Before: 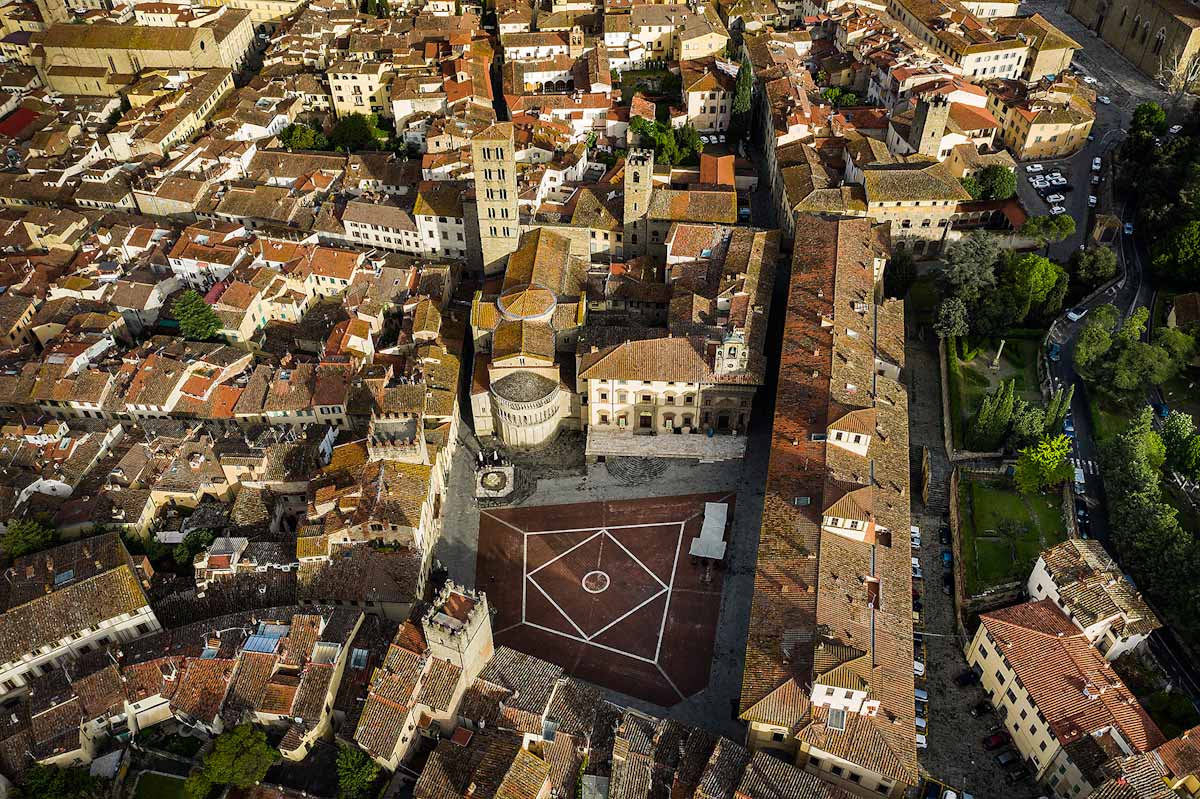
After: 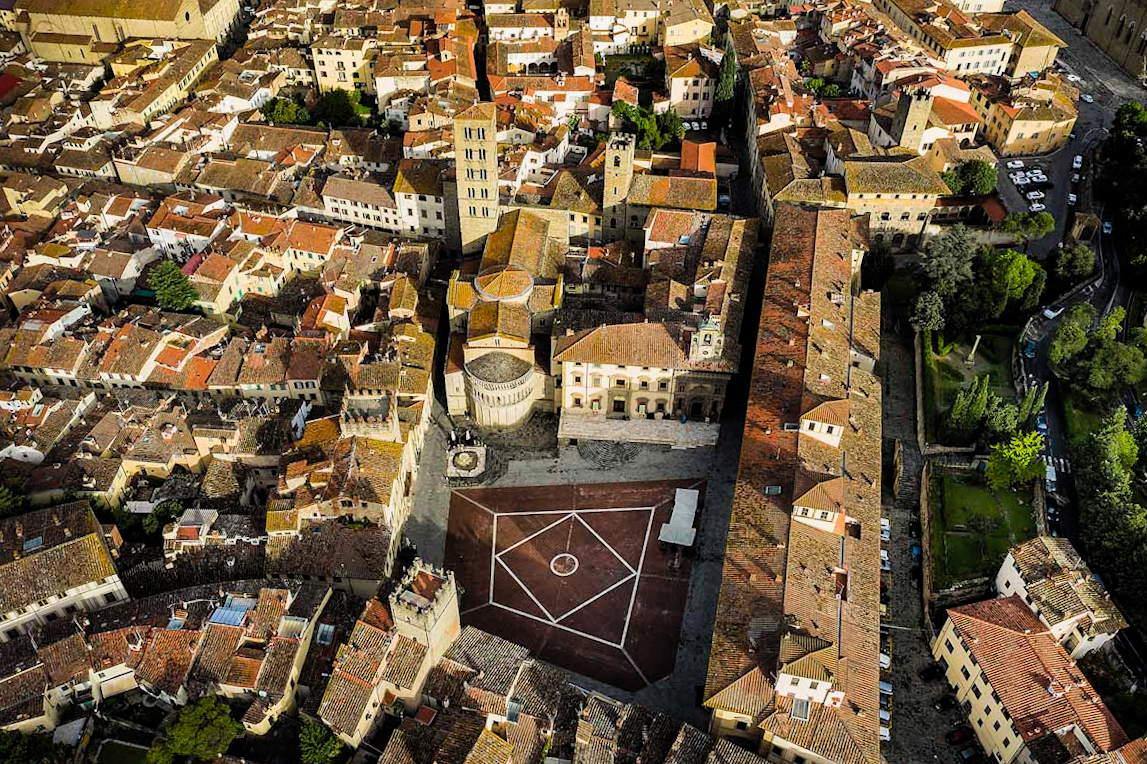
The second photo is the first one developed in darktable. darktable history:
contrast brightness saturation: contrast 0.071, brightness 0.073, saturation 0.177
crop and rotate: angle -1.75°
filmic rgb: middle gray luminance 18.32%, black relative exposure -11.43 EV, white relative exposure 2.6 EV, target black luminance 0%, hardness 8.36, latitude 98.16%, contrast 1.082, shadows ↔ highlights balance 0.356%
